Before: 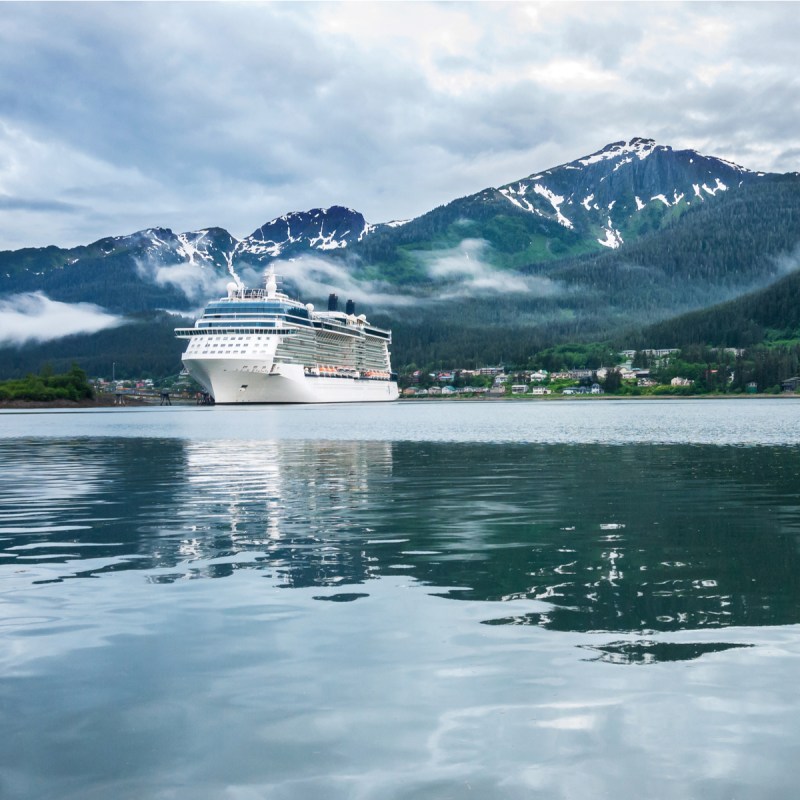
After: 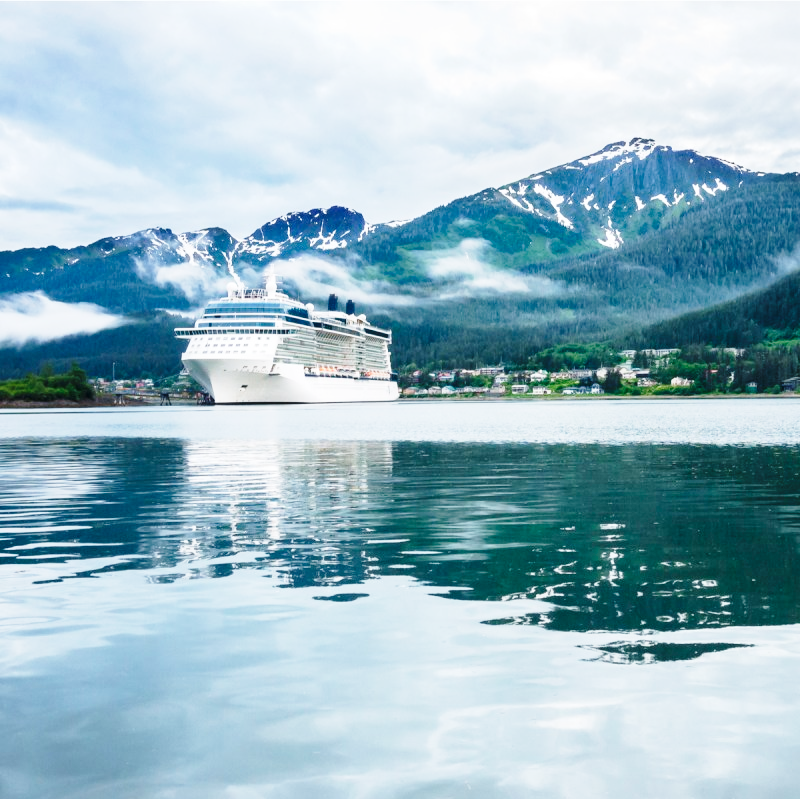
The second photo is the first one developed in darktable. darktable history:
crop: bottom 0.071%
base curve: curves: ch0 [(0, 0) (0.028, 0.03) (0.121, 0.232) (0.46, 0.748) (0.859, 0.968) (1, 1)], preserve colors none
